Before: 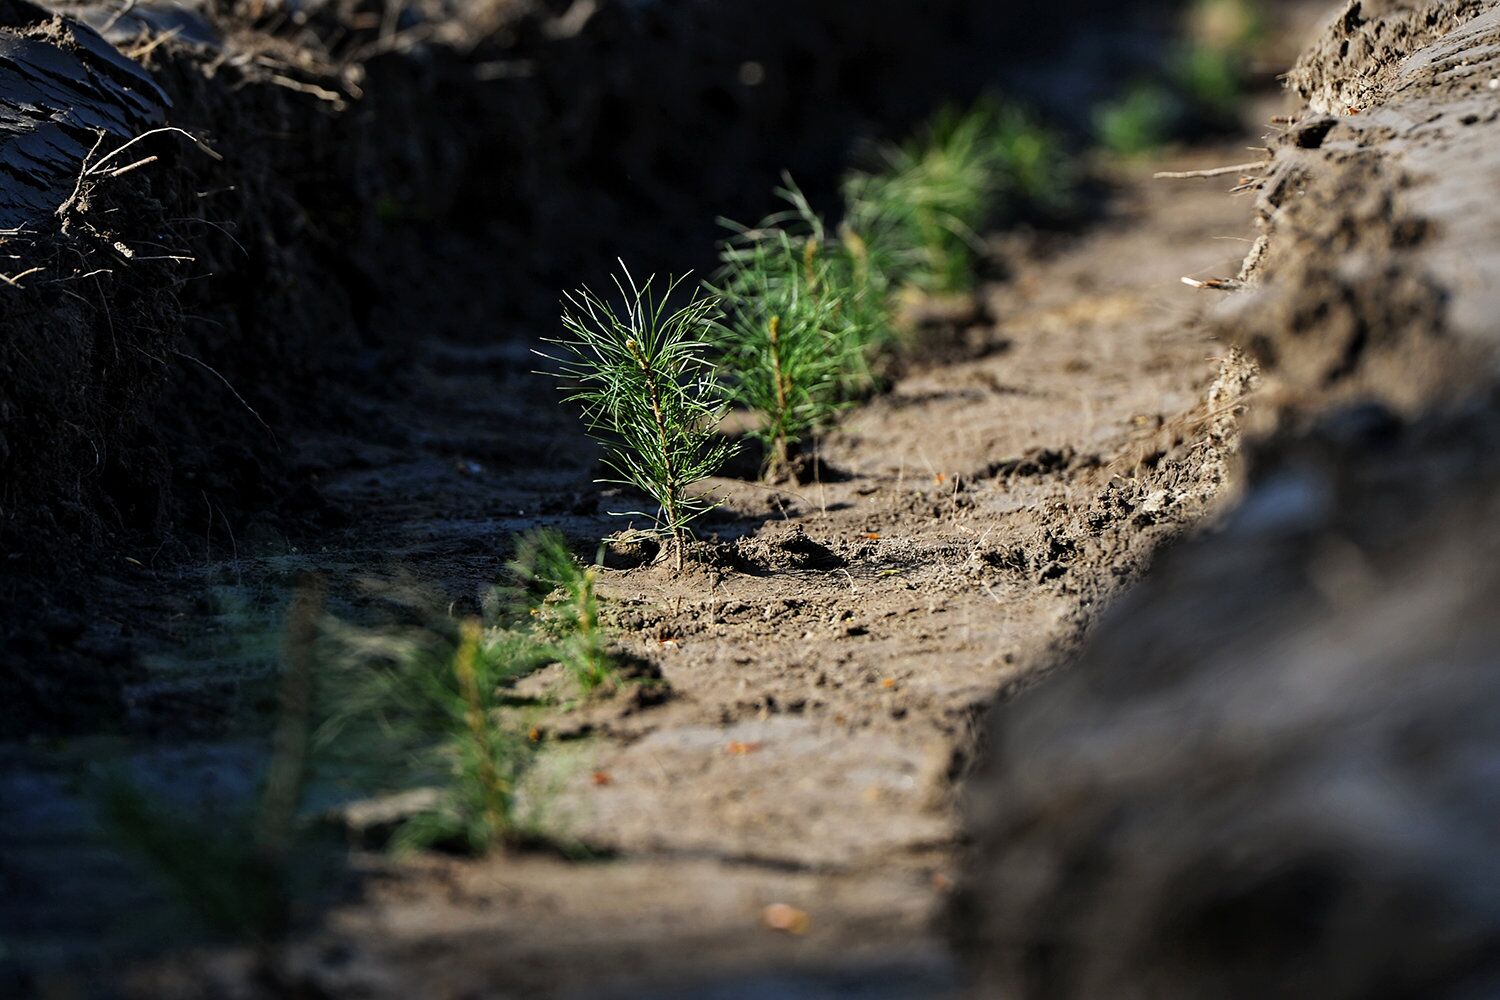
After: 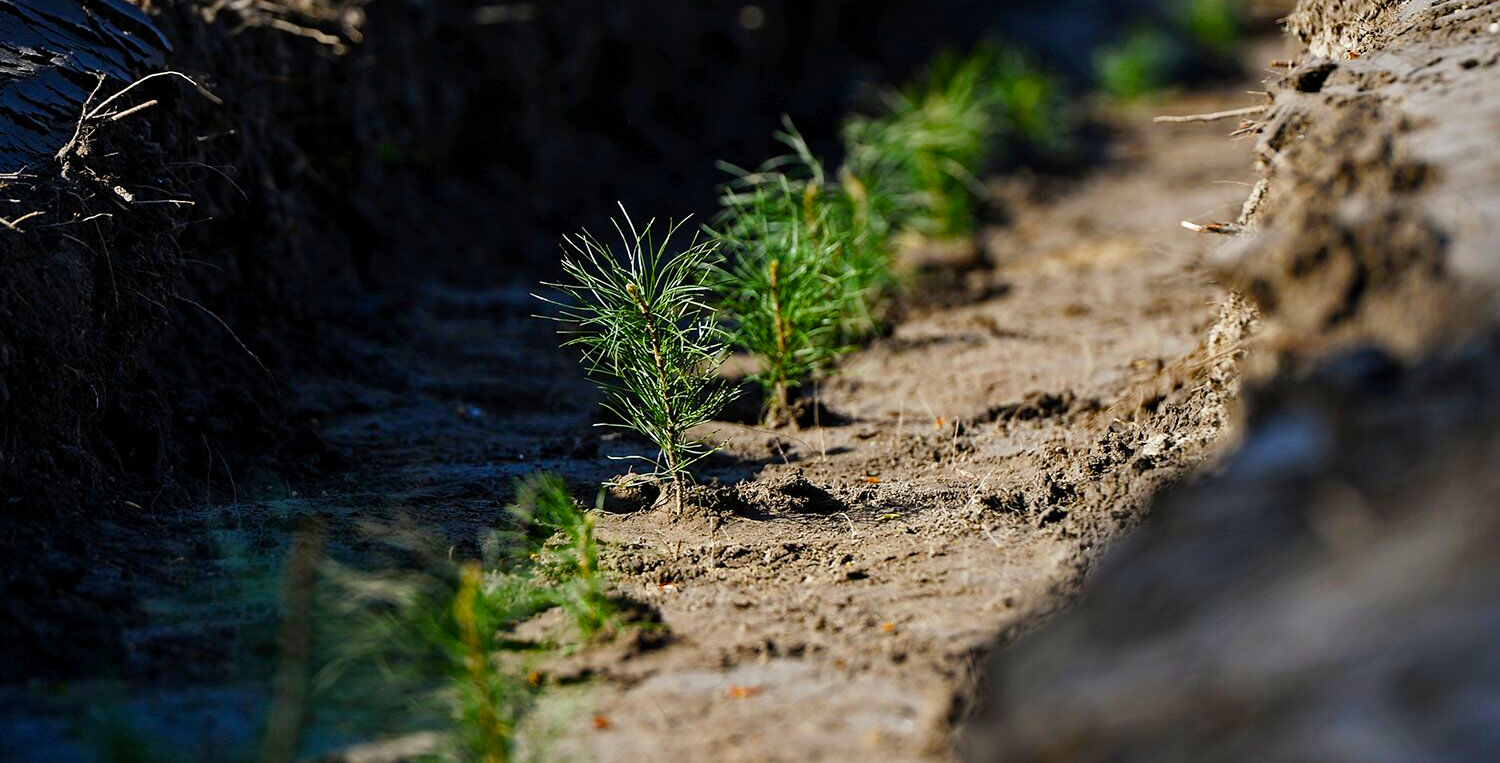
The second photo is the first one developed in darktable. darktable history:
color balance rgb: perceptual saturation grading › global saturation 20%, perceptual saturation grading › highlights -24.754%, perceptual saturation grading › shadows 50.38%
crop: top 5.606%, bottom 18.008%
